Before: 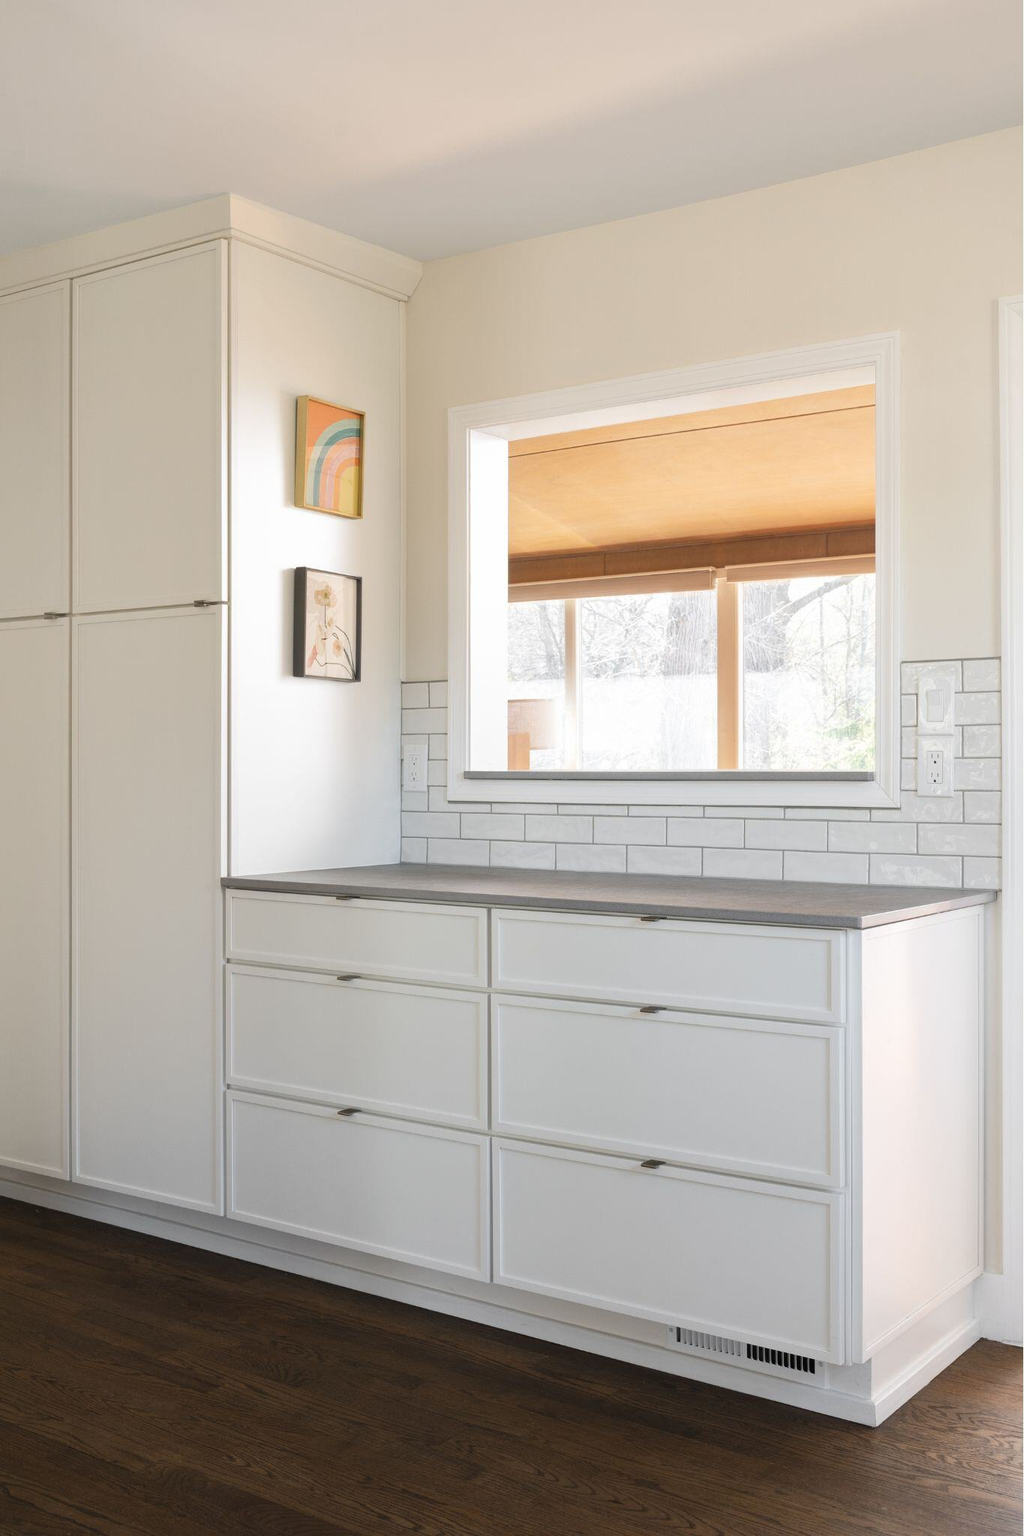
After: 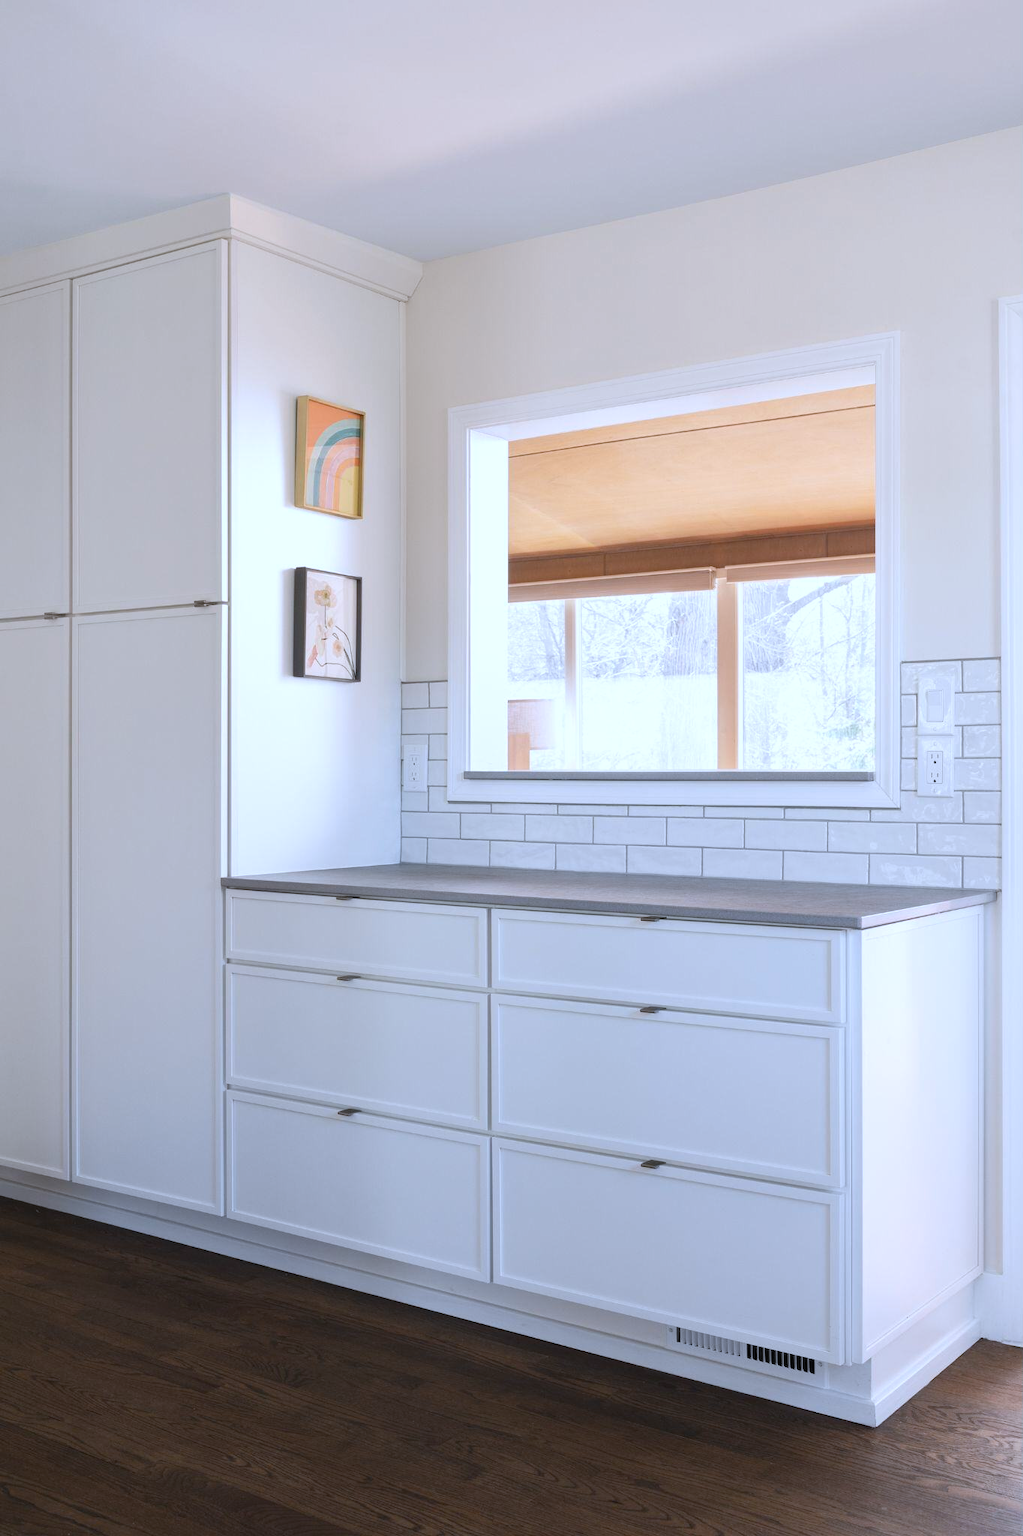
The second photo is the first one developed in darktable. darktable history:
color correction: highlights a* -4.18, highlights b* -10.81
white balance: red 1.004, blue 1.096
